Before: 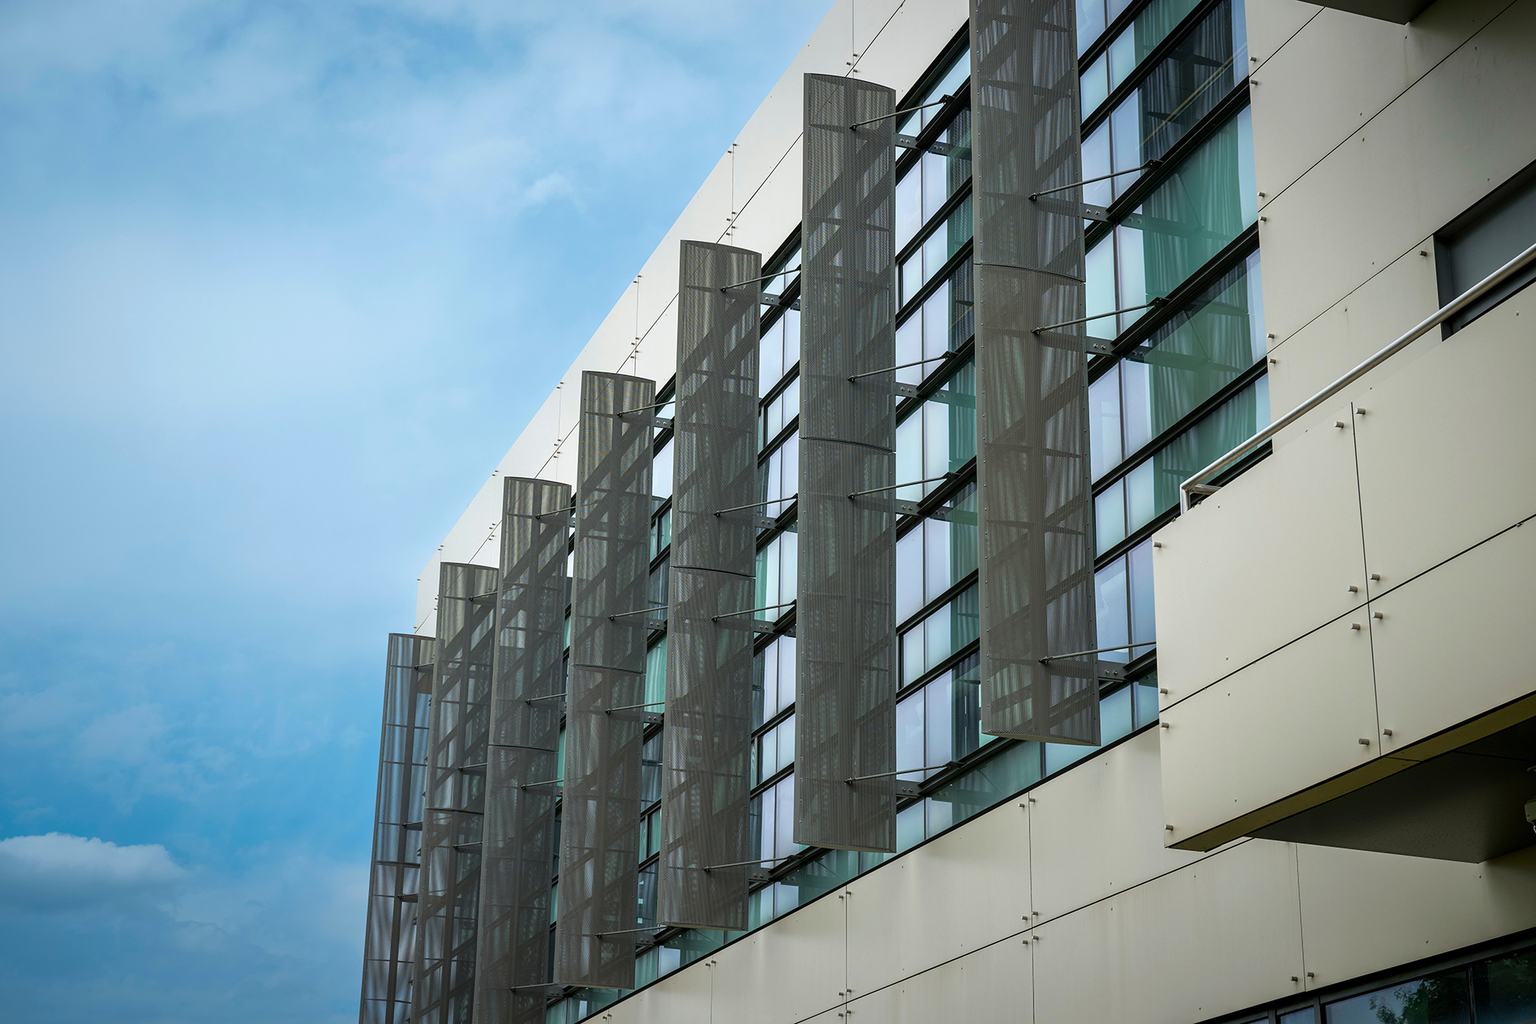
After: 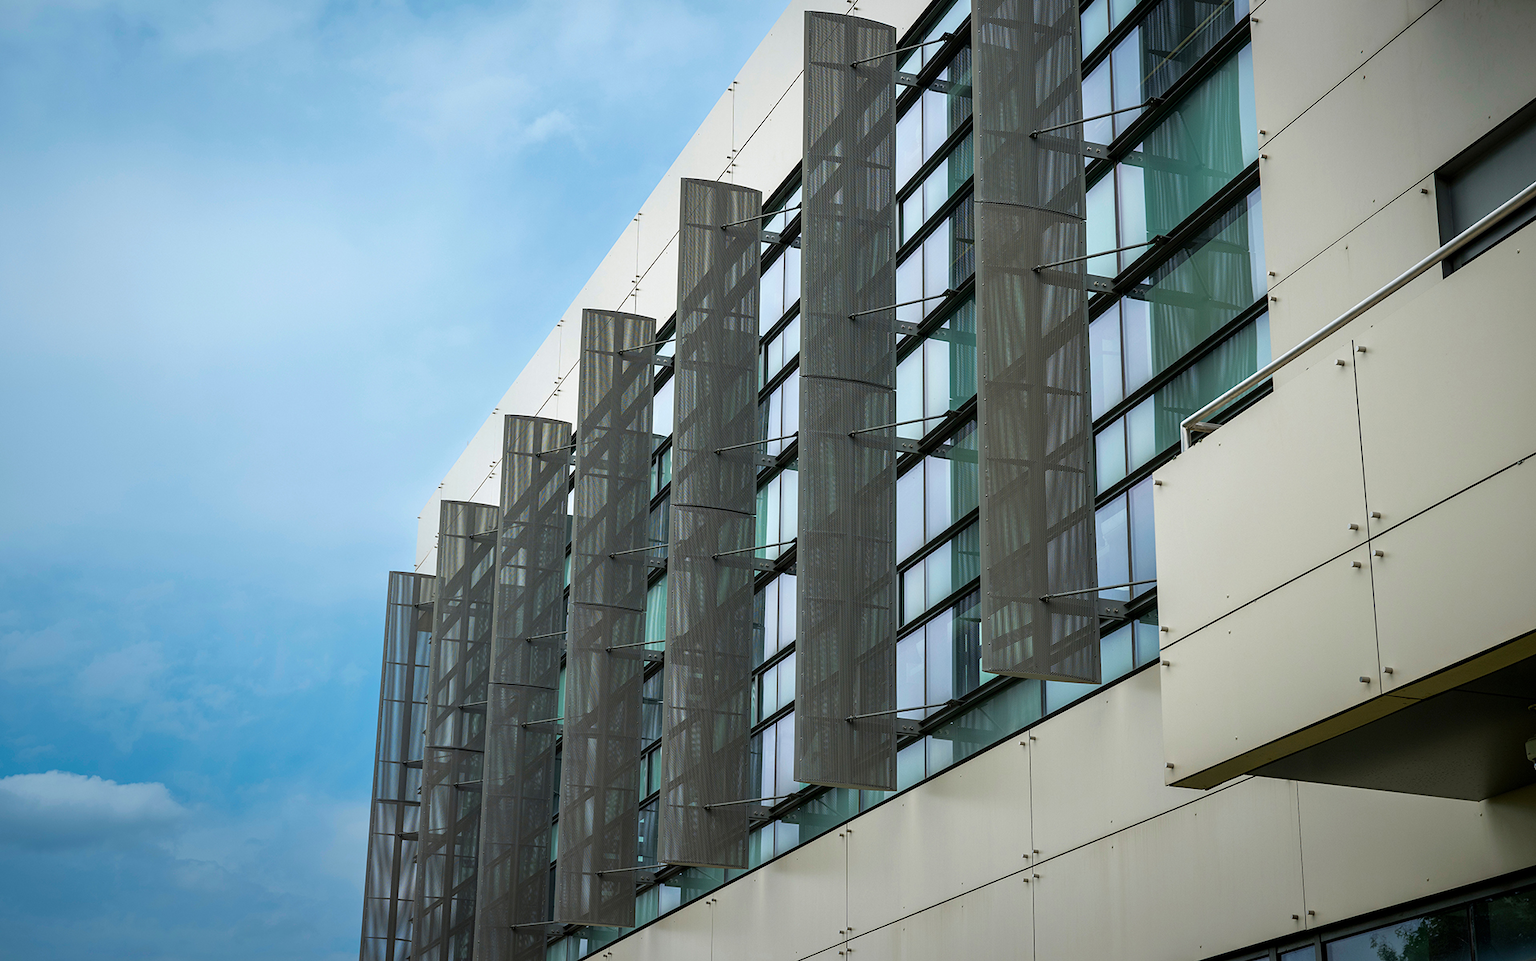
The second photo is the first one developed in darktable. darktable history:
crop and rotate: top 6.158%
